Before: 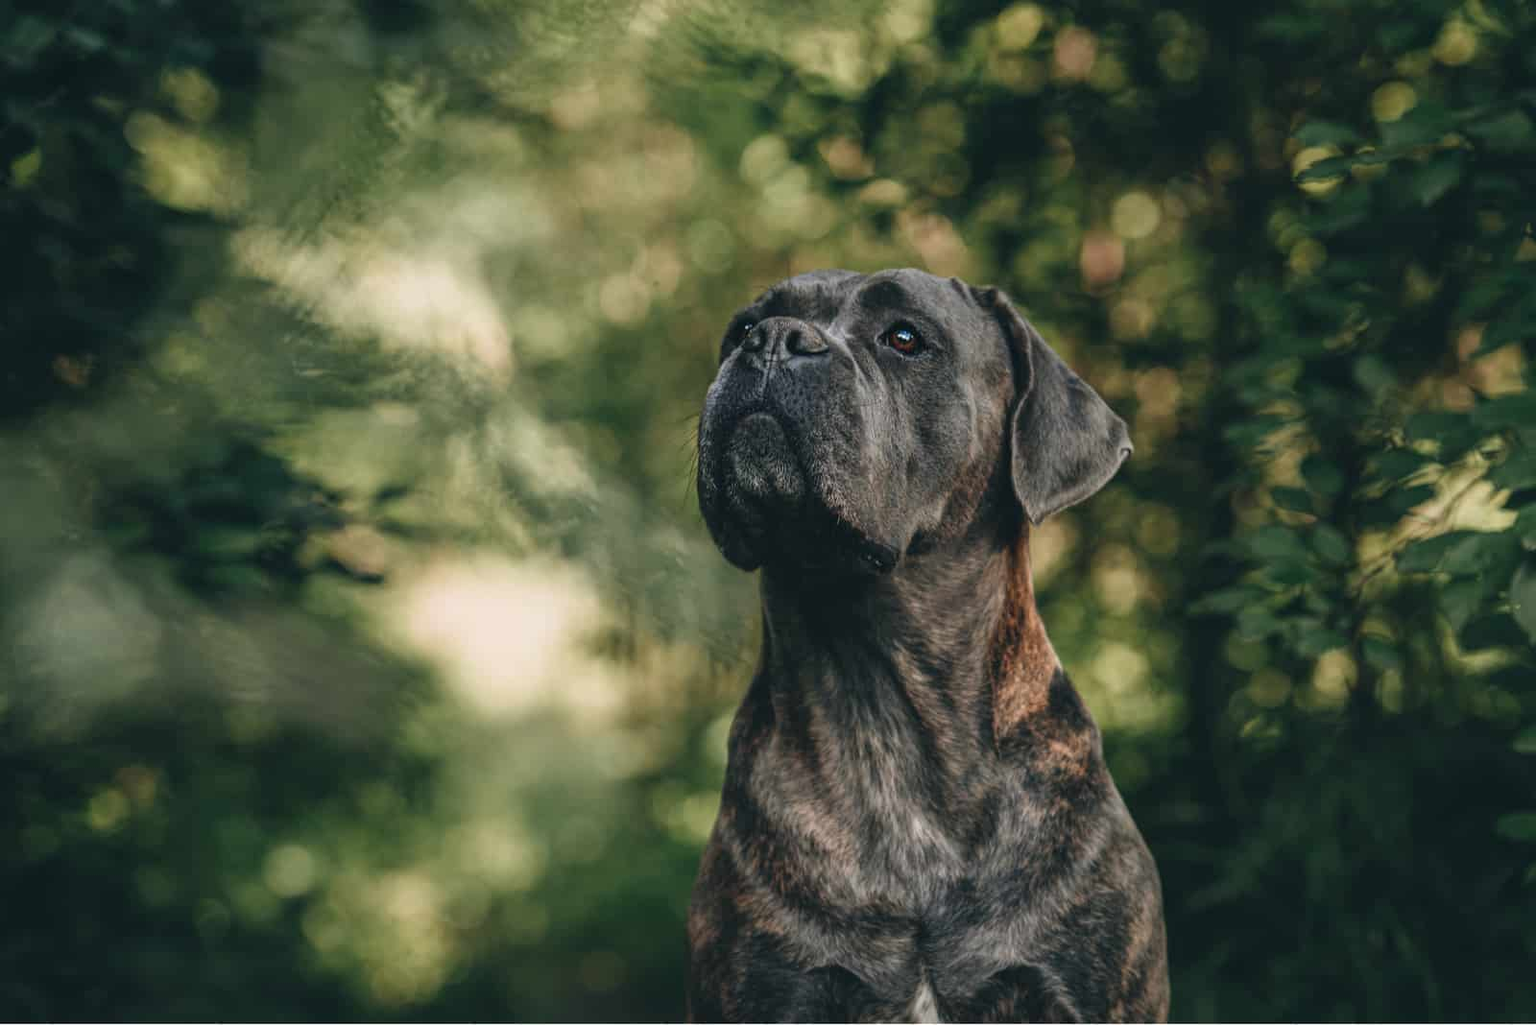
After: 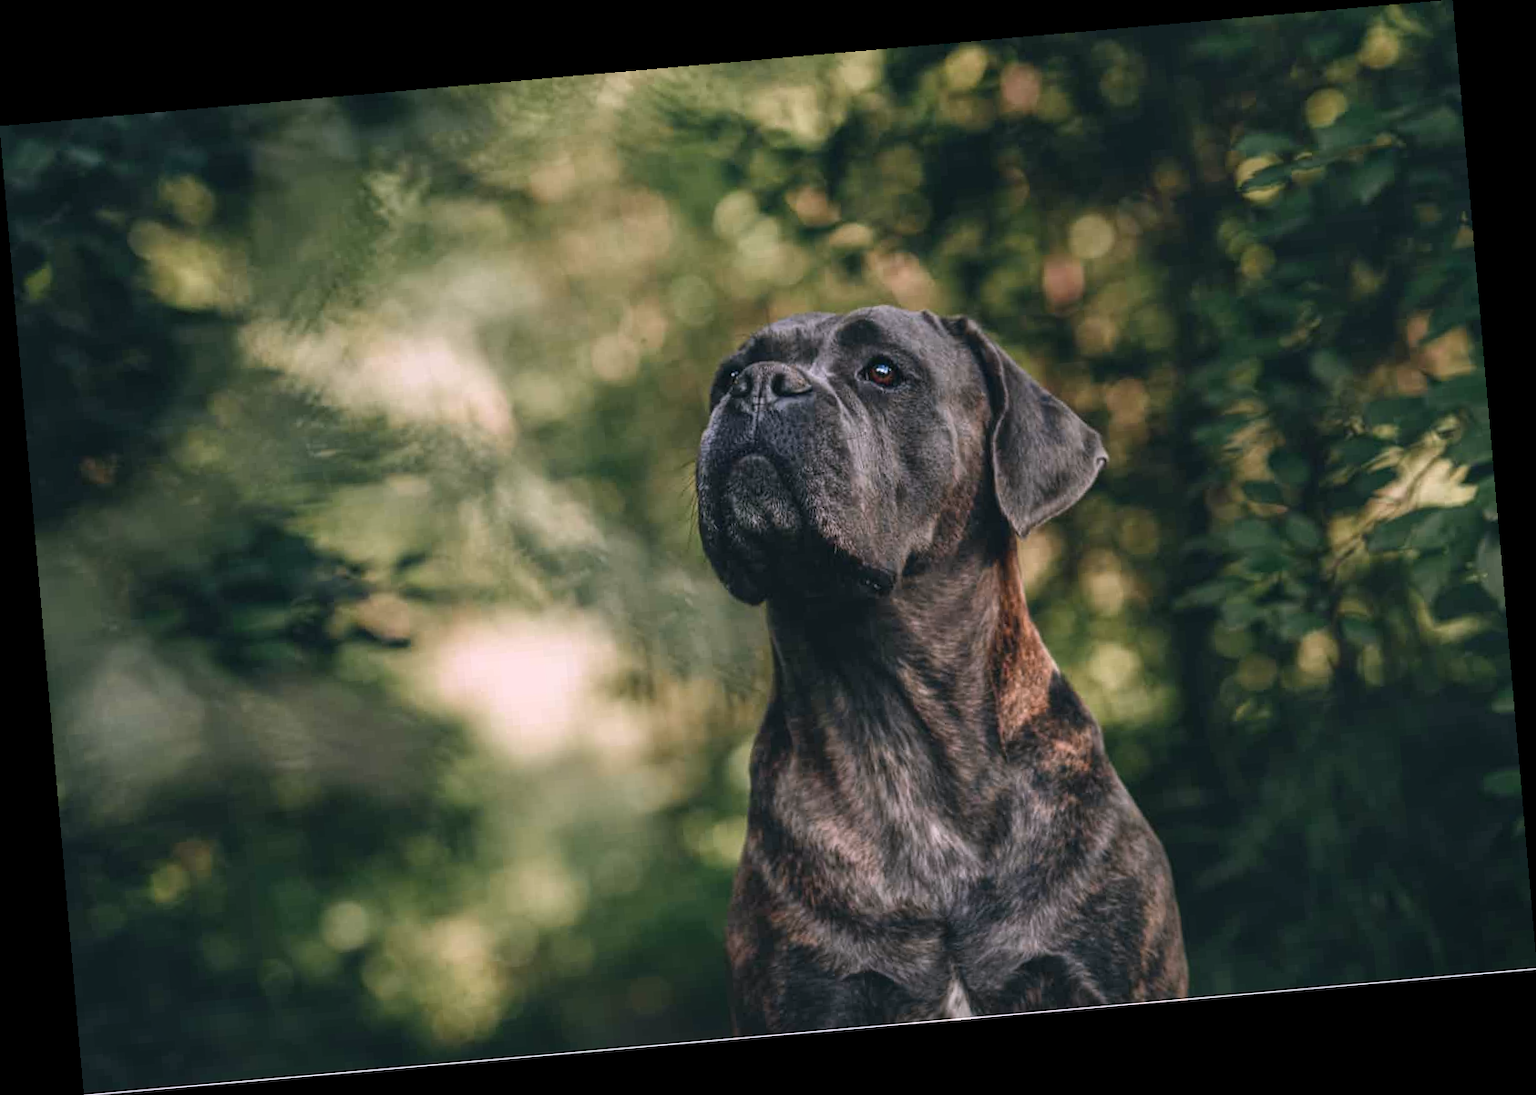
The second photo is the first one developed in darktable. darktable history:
white balance: red 1.05, blue 1.072
rotate and perspective: rotation -4.98°, automatic cropping off
tone equalizer: -8 EV -1.84 EV, -7 EV -1.16 EV, -6 EV -1.62 EV, smoothing diameter 25%, edges refinement/feathering 10, preserve details guided filter
